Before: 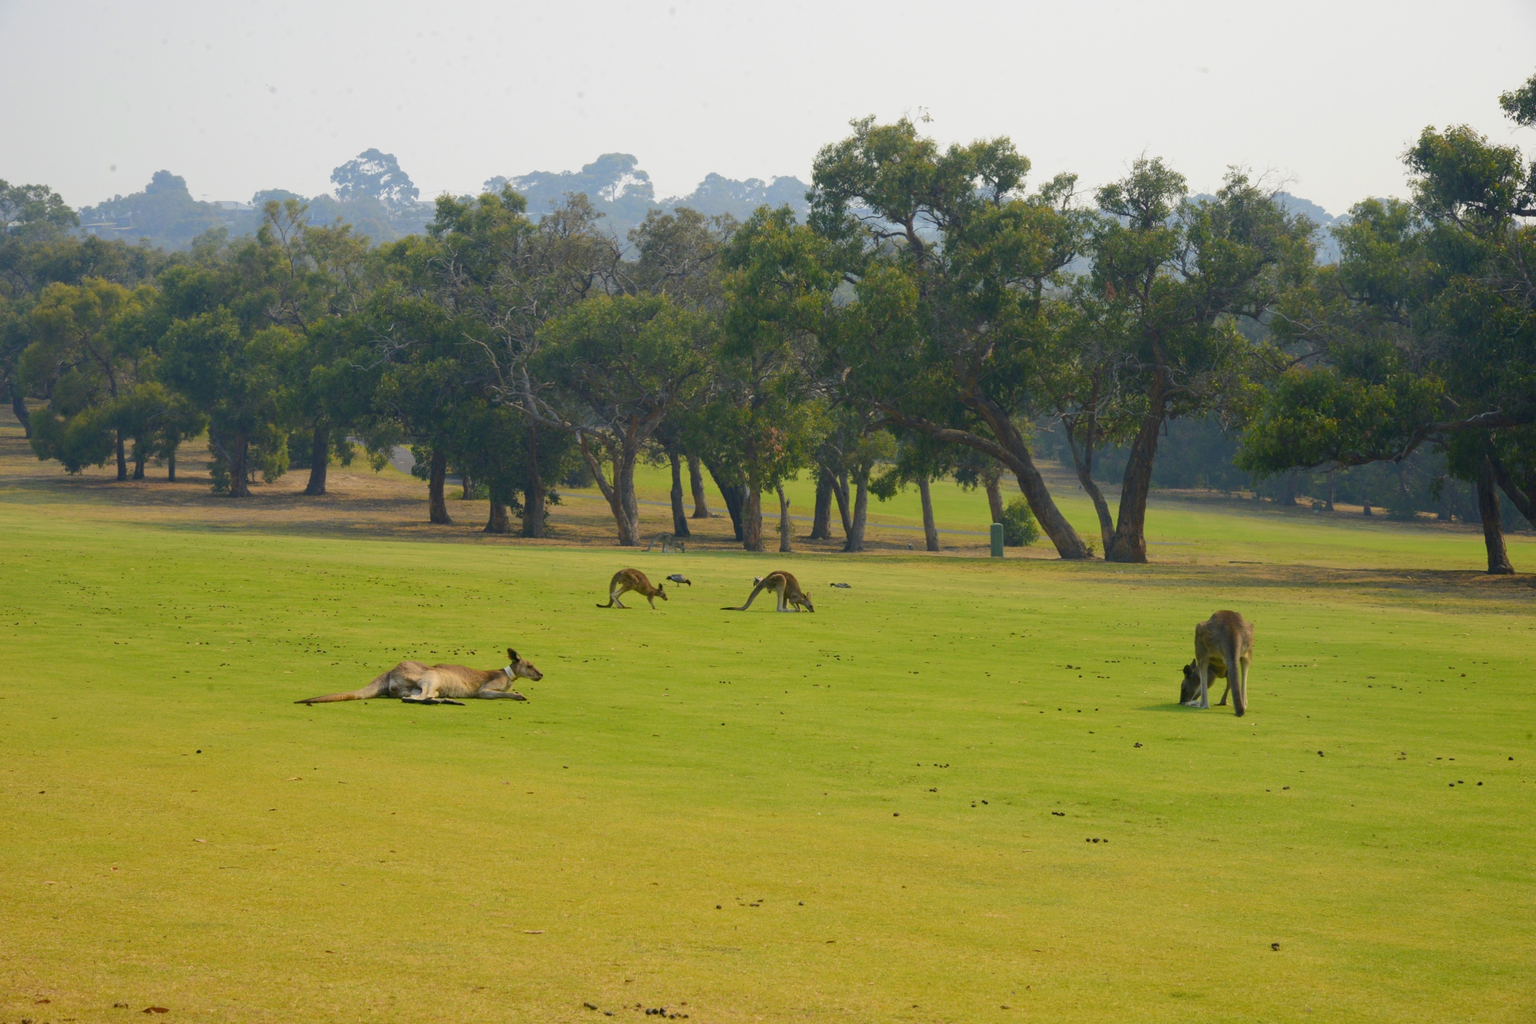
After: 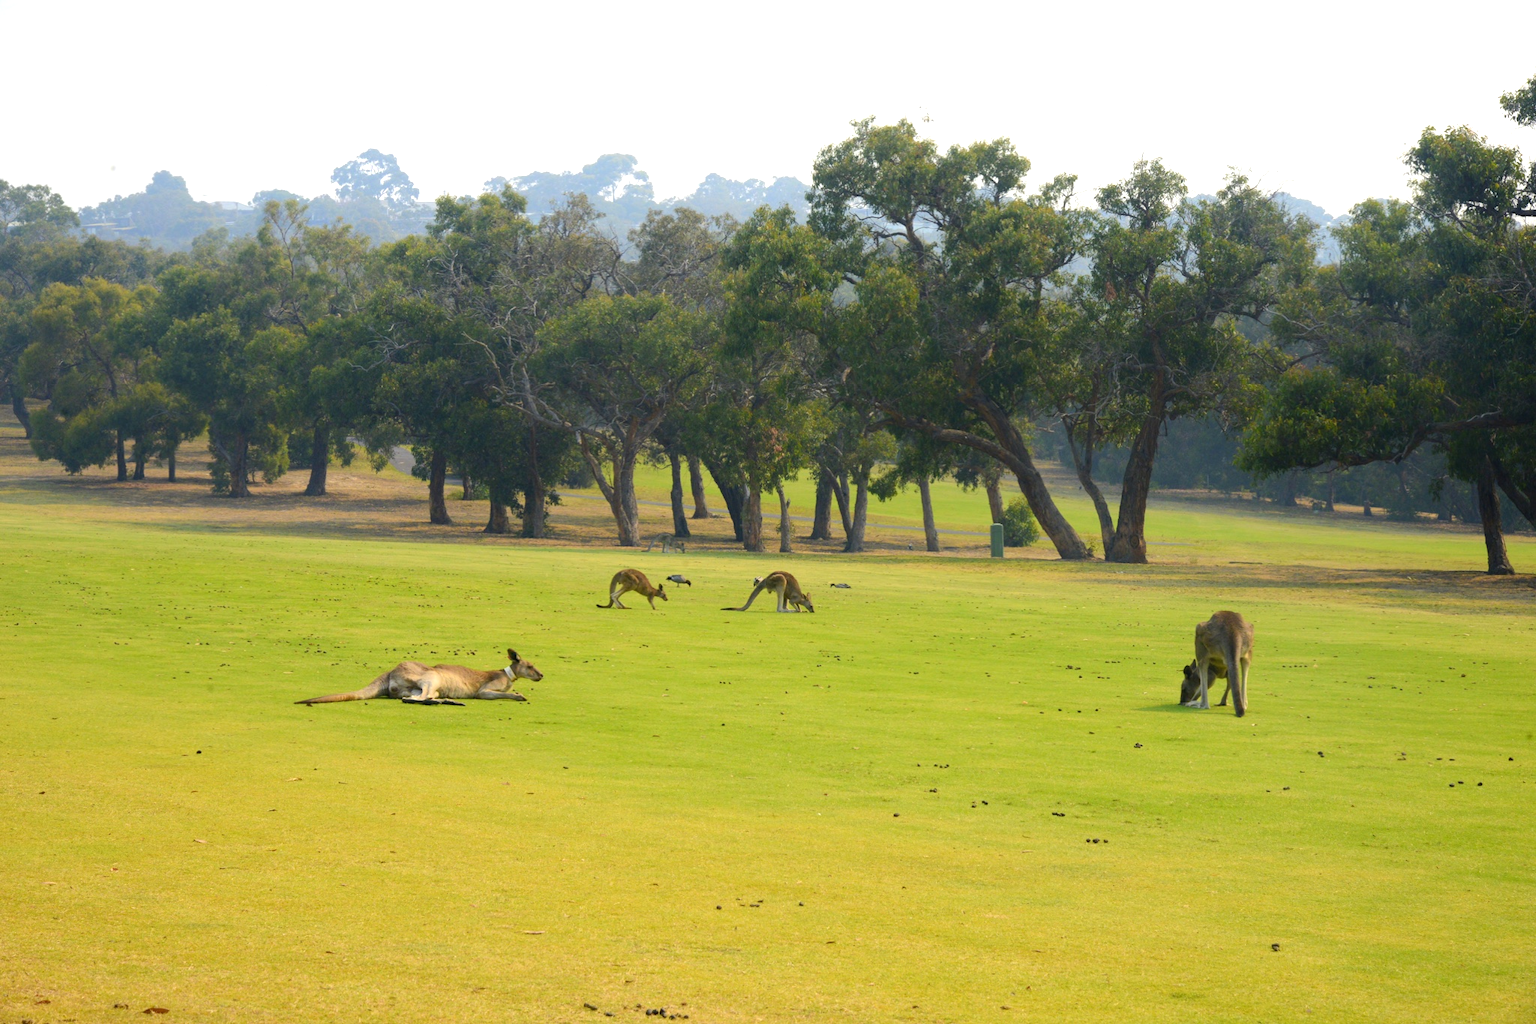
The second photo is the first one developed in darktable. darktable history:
tone equalizer: -8 EV -0.742 EV, -7 EV -0.725 EV, -6 EV -0.577 EV, -5 EV -0.409 EV, -3 EV 0.39 EV, -2 EV 0.6 EV, -1 EV 0.679 EV, +0 EV 0.744 EV, mask exposure compensation -0.489 EV
